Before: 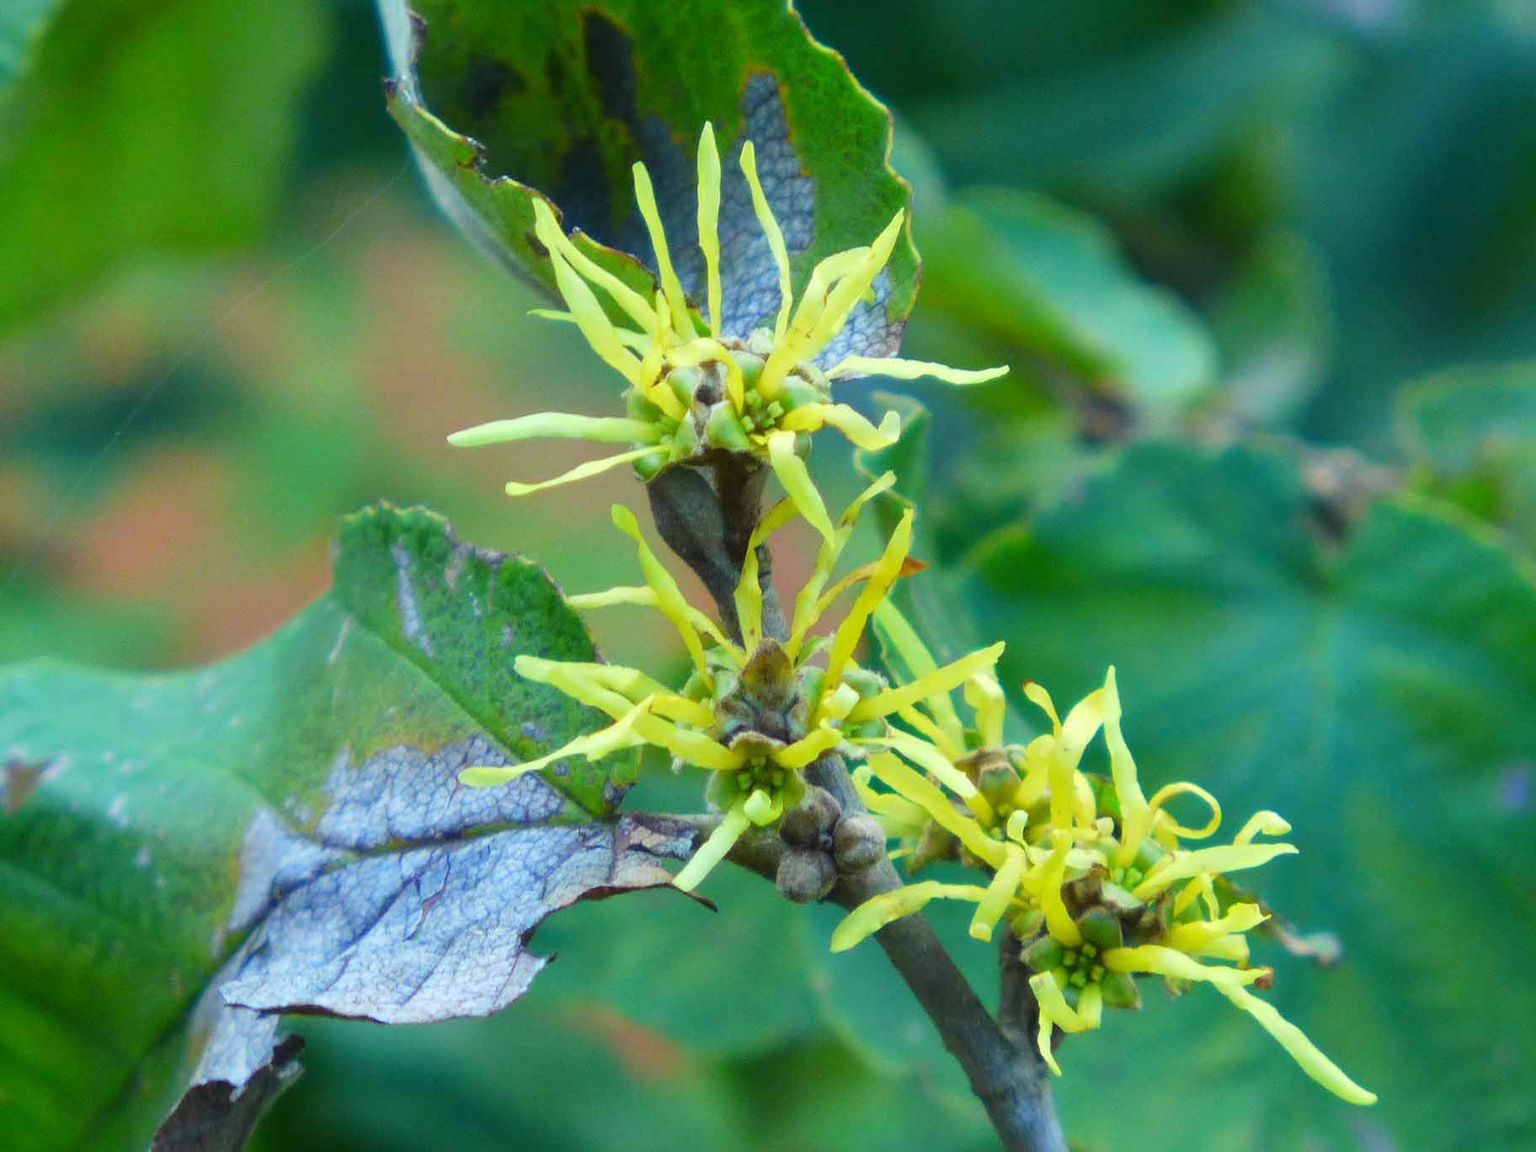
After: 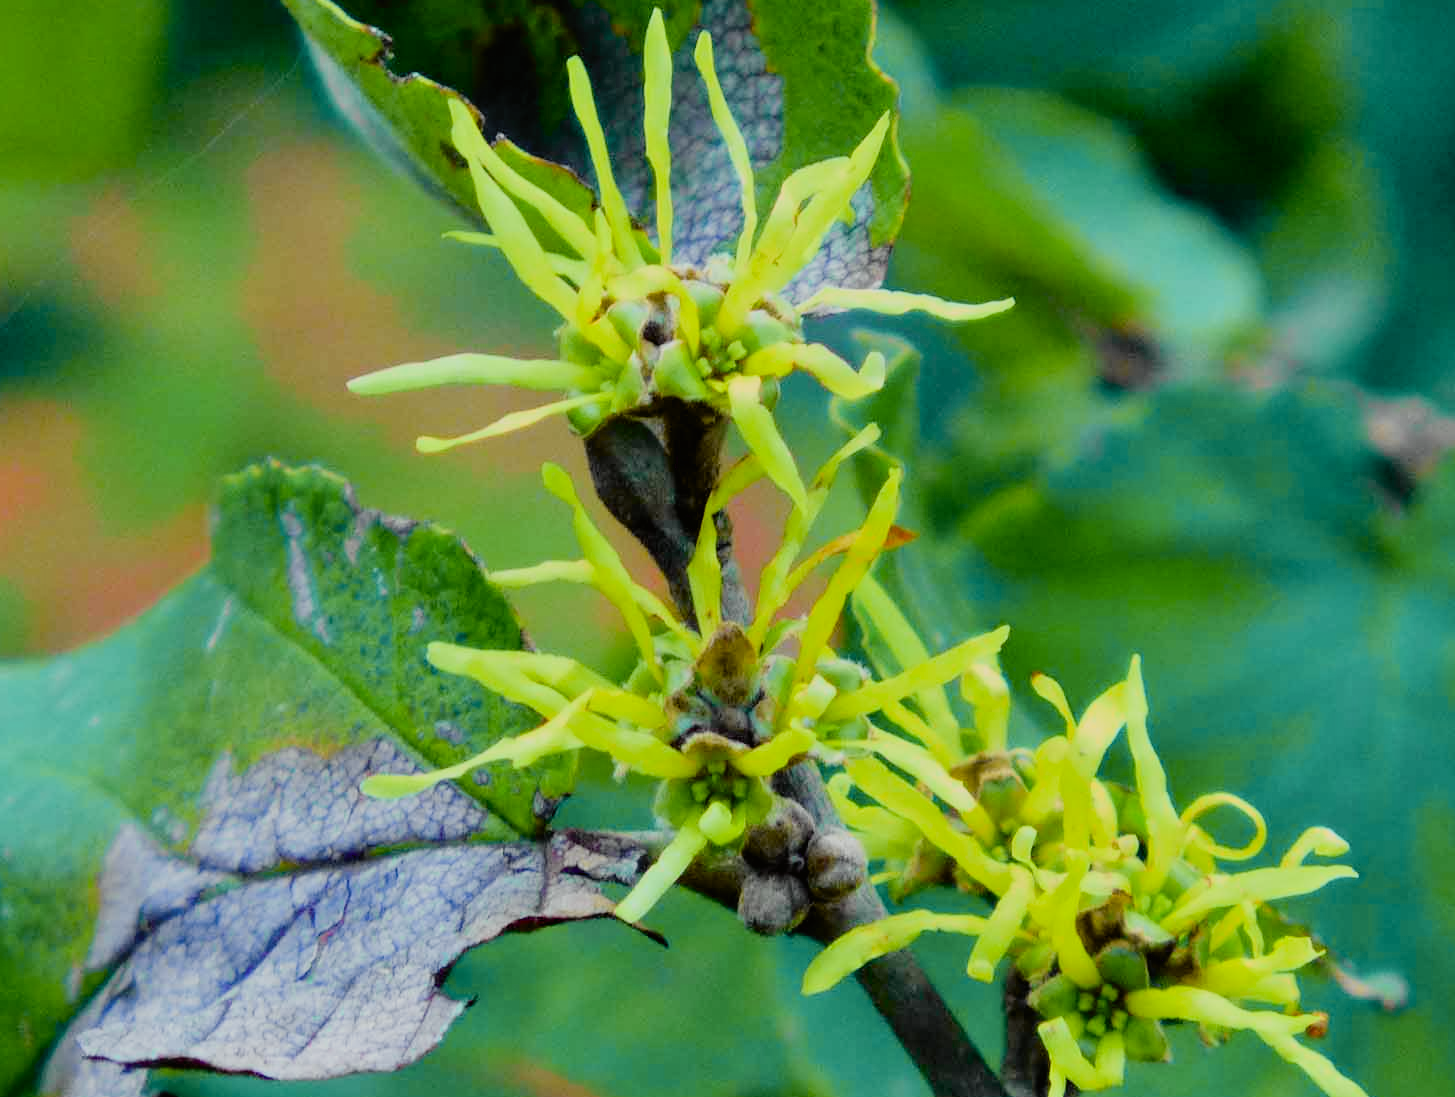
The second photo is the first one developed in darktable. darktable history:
tone curve: curves: ch0 [(0, 0.008) (0.107, 0.083) (0.283, 0.287) (0.461, 0.498) (0.64, 0.691) (0.822, 0.869) (0.998, 0.978)]; ch1 [(0, 0) (0.323, 0.339) (0.438, 0.422) (0.473, 0.487) (0.502, 0.502) (0.527, 0.53) (0.561, 0.583) (0.608, 0.629) (0.669, 0.704) (0.859, 0.899) (1, 1)]; ch2 [(0, 0) (0.33, 0.347) (0.421, 0.456) (0.473, 0.498) (0.502, 0.504) (0.522, 0.524) (0.549, 0.567) (0.585, 0.627) (0.676, 0.724) (1, 1)], color space Lab, independent channels, preserve colors none
exposure: black level correction 0.009, exposure -0.162 EV, compensate highlight preservation false
shadows and highlights: shadows 36.24, highlights -27.04, soften with gaussian
crop and rotate: left 10.124%, top 9.979%, right 10.078%, bottom 9.763%
filmic rgb: black relative exposure -7.65 EV, white relative exposure 4.56 EV, hardness 3.61
haze removal: compatibility mode true, adaptive false
